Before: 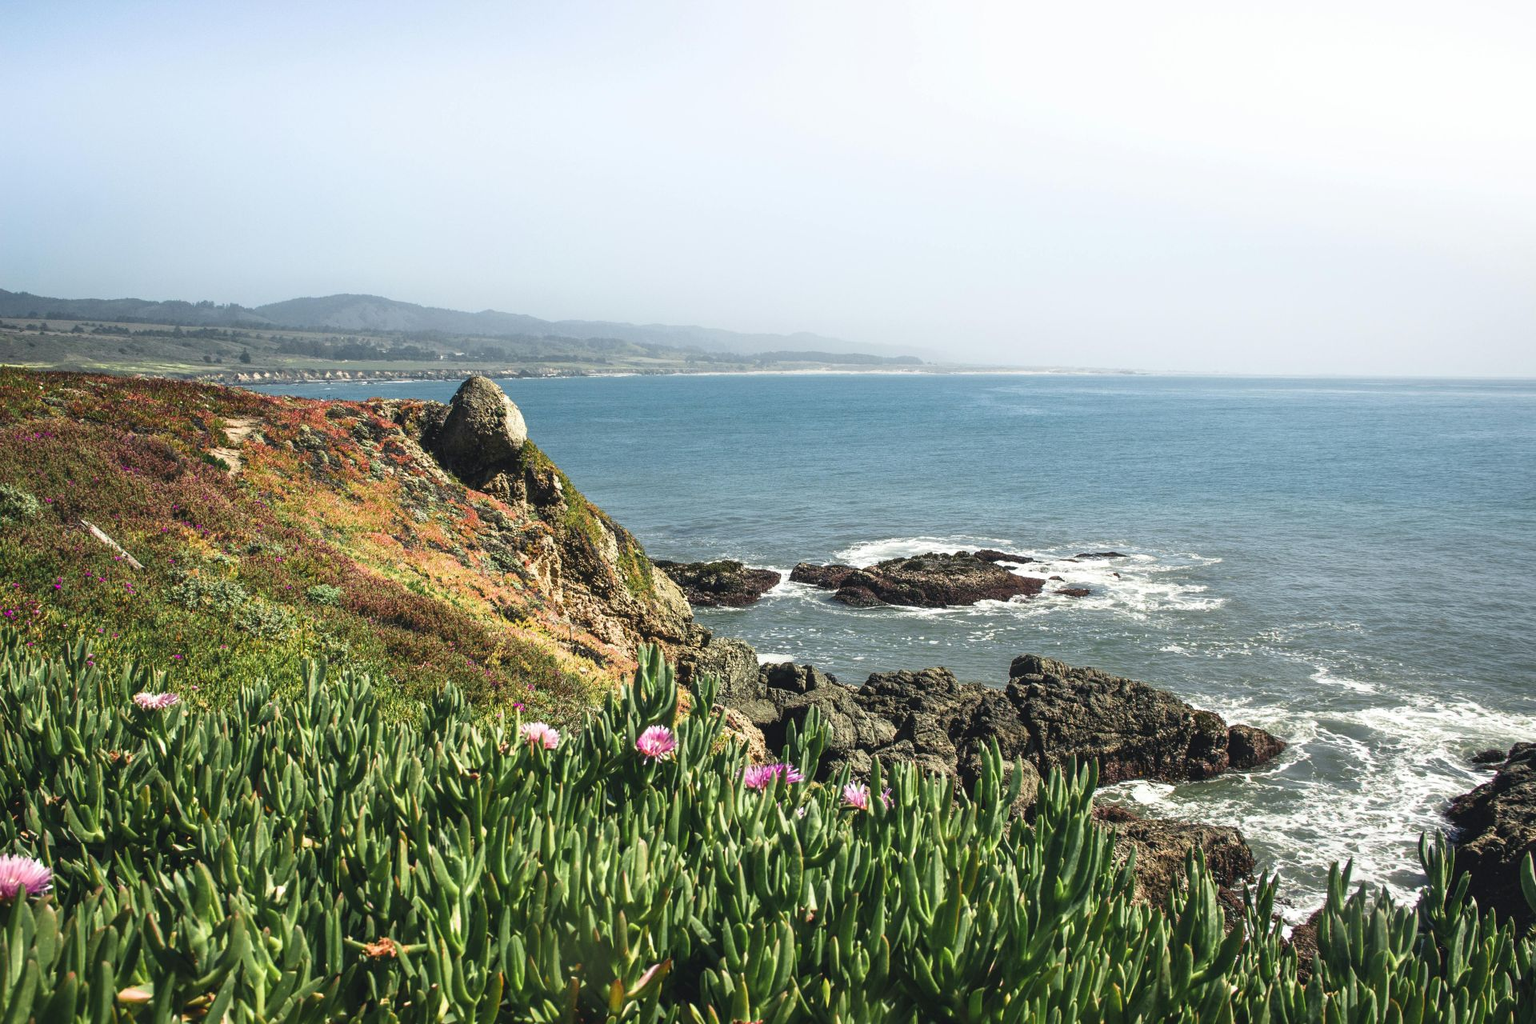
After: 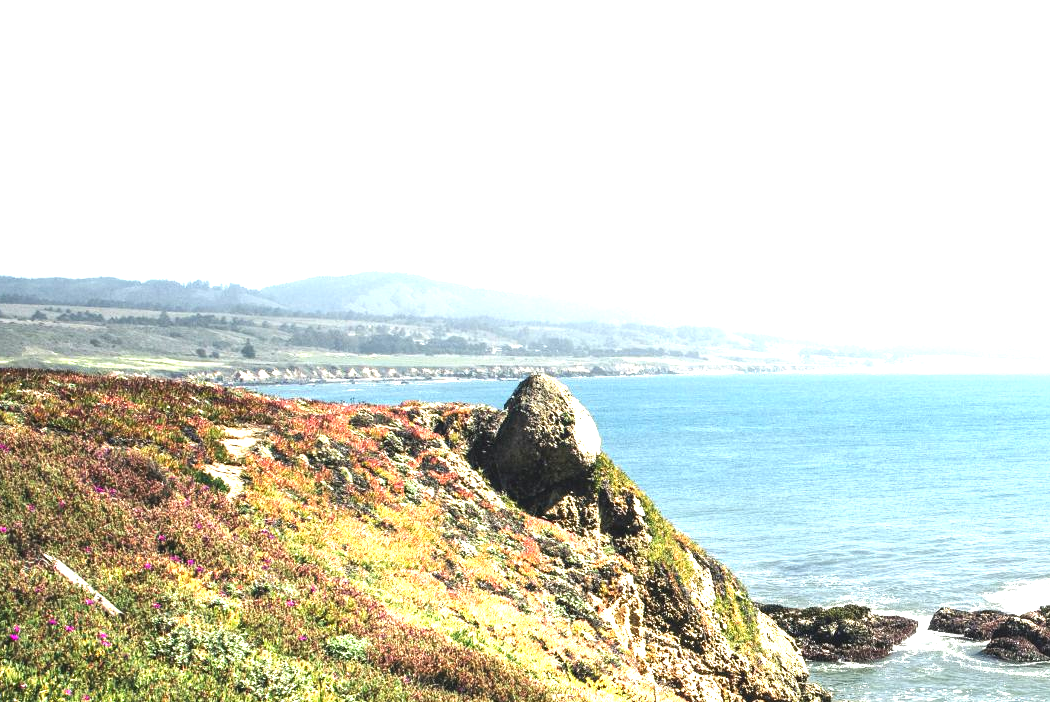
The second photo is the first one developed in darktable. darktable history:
tone equalizer: -8 EV -0.417 EV, -7 EV -0.389 EV, -6 EV -0.333 EV, -5 EV -0.222 EV, -3 EV 0.222 EV, -2 EV 0.333 EV, -1 EV 0.389 EV, +0 EV 0.417 EV, edges refinement/feathering 500, mask exposure compensation -1.57 EV, preserve details no
crop and rotate: left 3.047%, top 7.509%, right 42.236%, bottom 37.598%
exposure: black level correction 0, exposure 1.125 EV, compensate exposure bias true, compensate highlight preservation false
